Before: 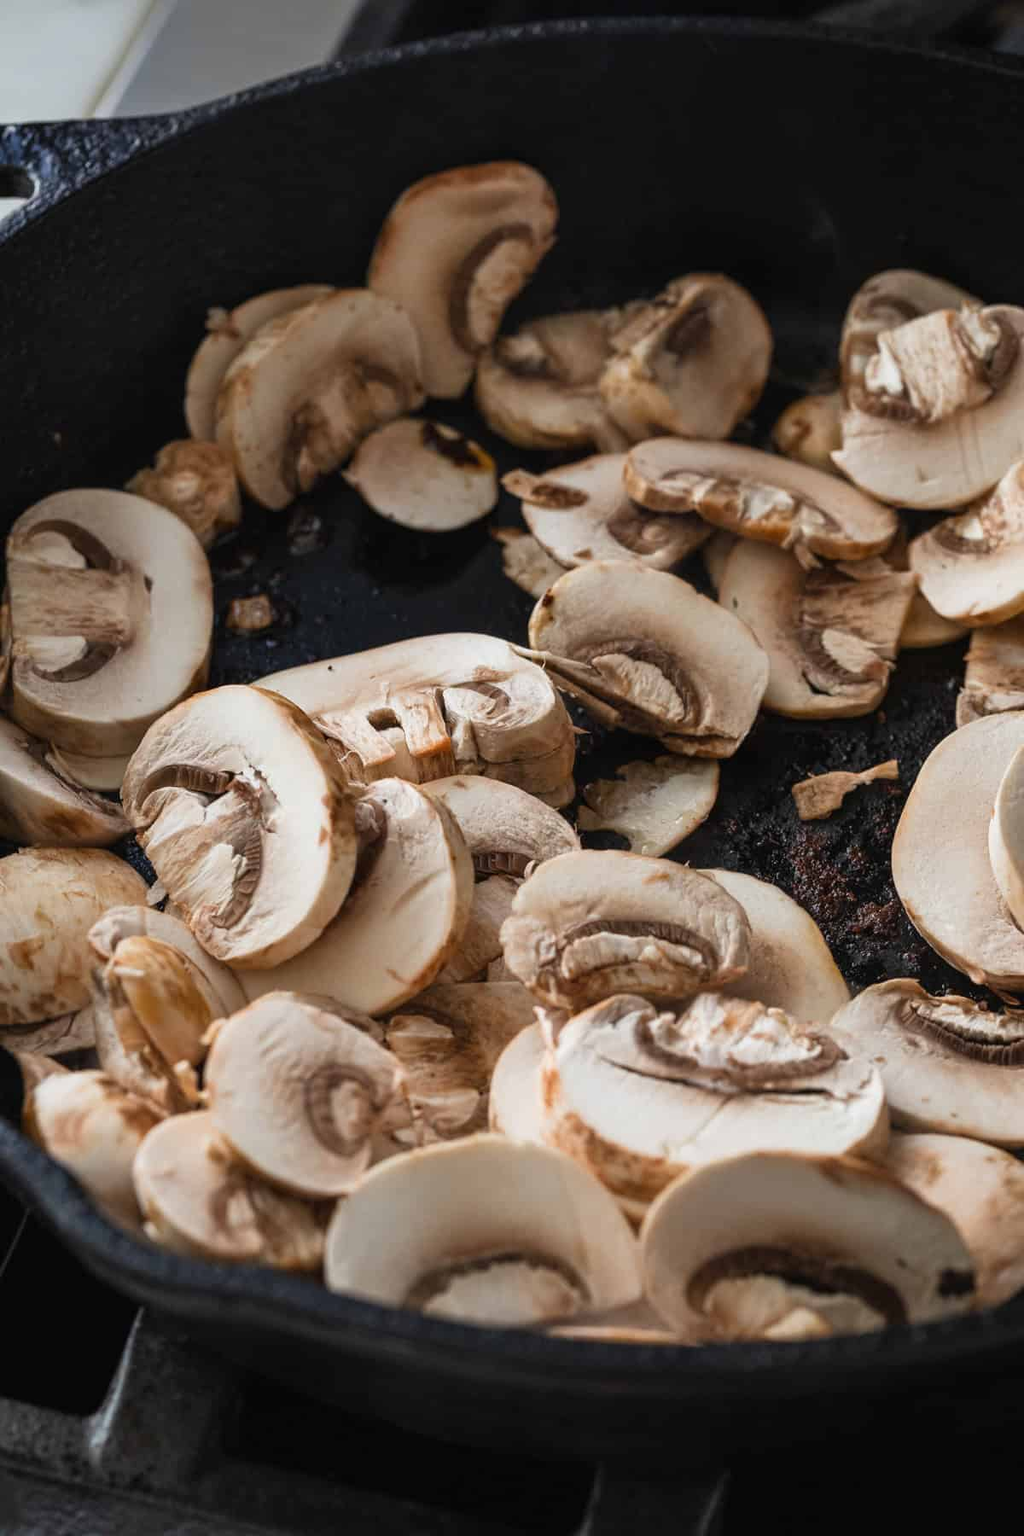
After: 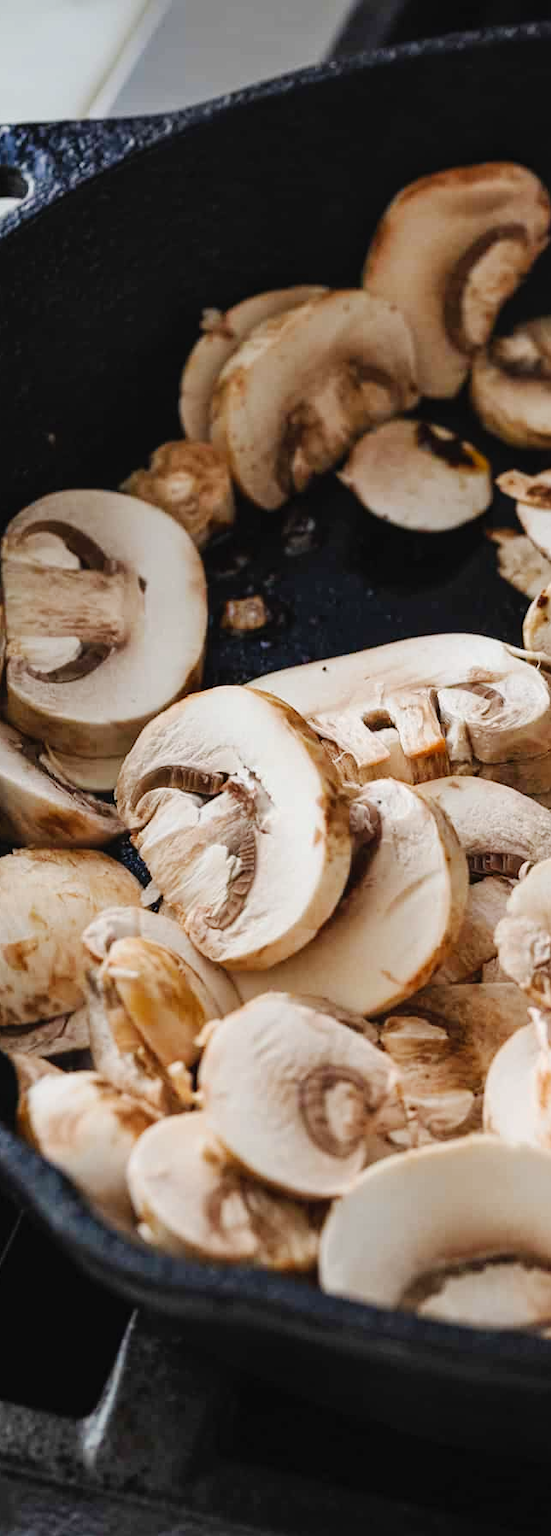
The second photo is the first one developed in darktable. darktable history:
crop: left 0.587%, right 45.588%, bottom 0.086%
tone curve: curves: ch0 [(0, 0) (0.003, 0.012) (0.011, 0.02) (0.025, 0.032) (0.044, 0.046) (0.069, 0.06) (0.1, 0.09) (0.136, 0.133) (0.177, 0.182) (0.224, 0.247) (0.277, 0.316) (0.335, 0.396) (0.399, 0.48) (0.468, 0.568) (0.543, 0.646) (0.623, 0.717) (0.709, 0.777) (0.801, 0.846) (0.898, 0.912) (1, 1)], preserve colors none
